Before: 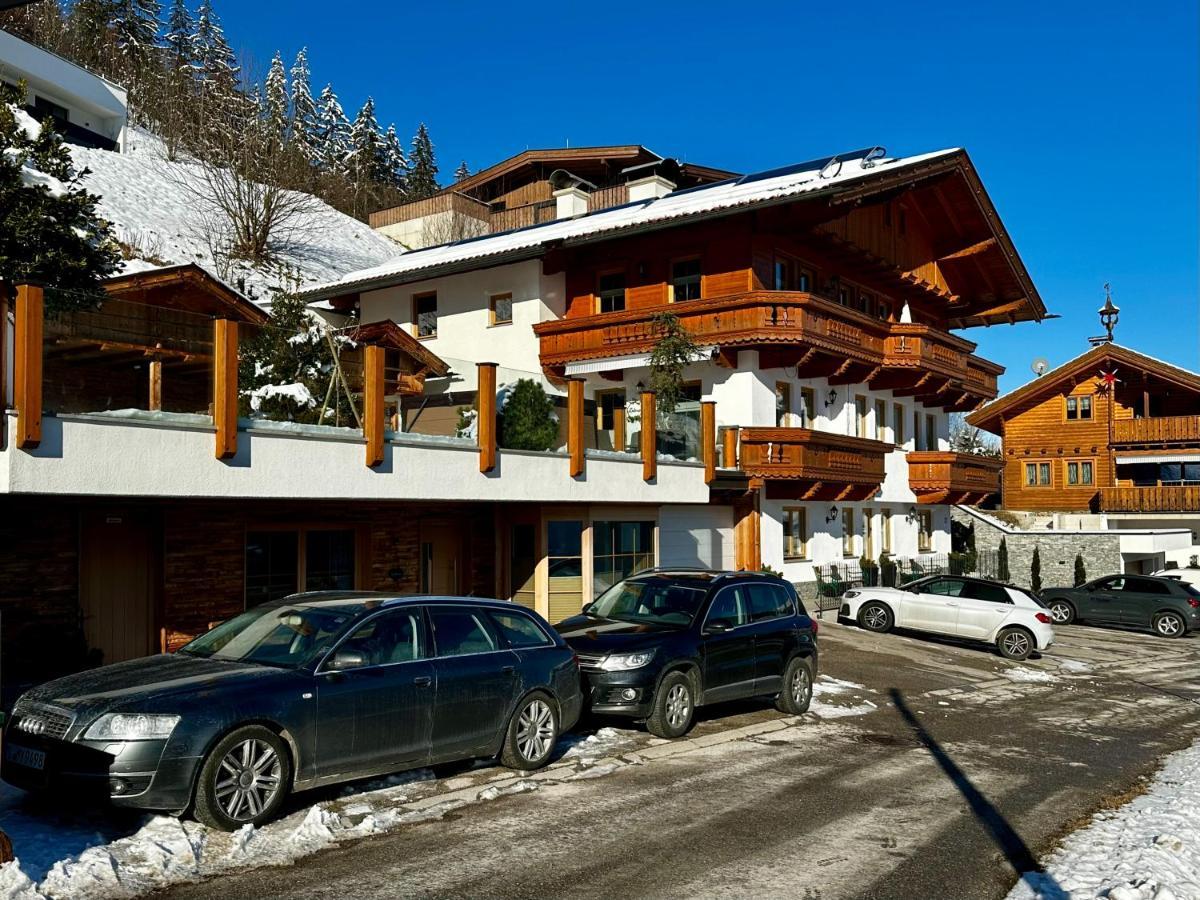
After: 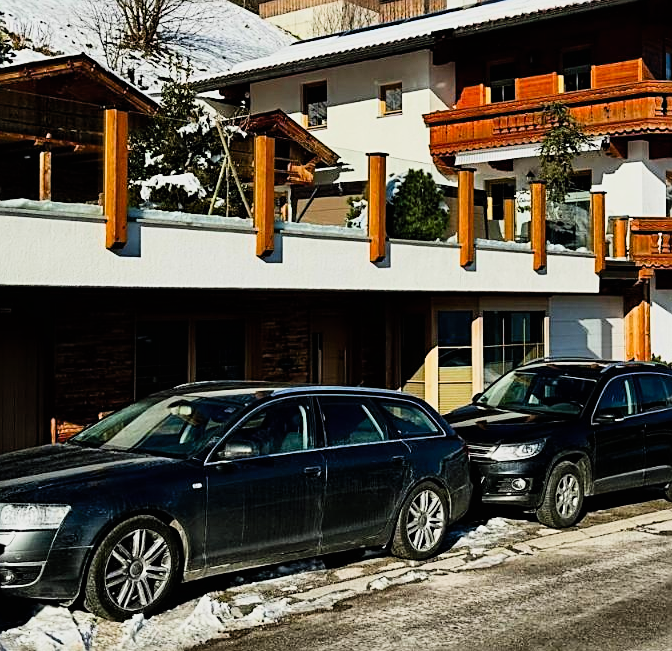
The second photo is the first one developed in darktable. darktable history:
contrast brightness saturation: contrast 0.204, brightness 0.162, saturation 0.226
crop: left 9.209%, top 23.37%, right 34.745%, bottom 4.227%
sharpen: on, module defaults
filmic rgb: black relative exposure -7.65 EV, white relative exposure 4.56 EV, hardness 3.61, contrast 1.057
